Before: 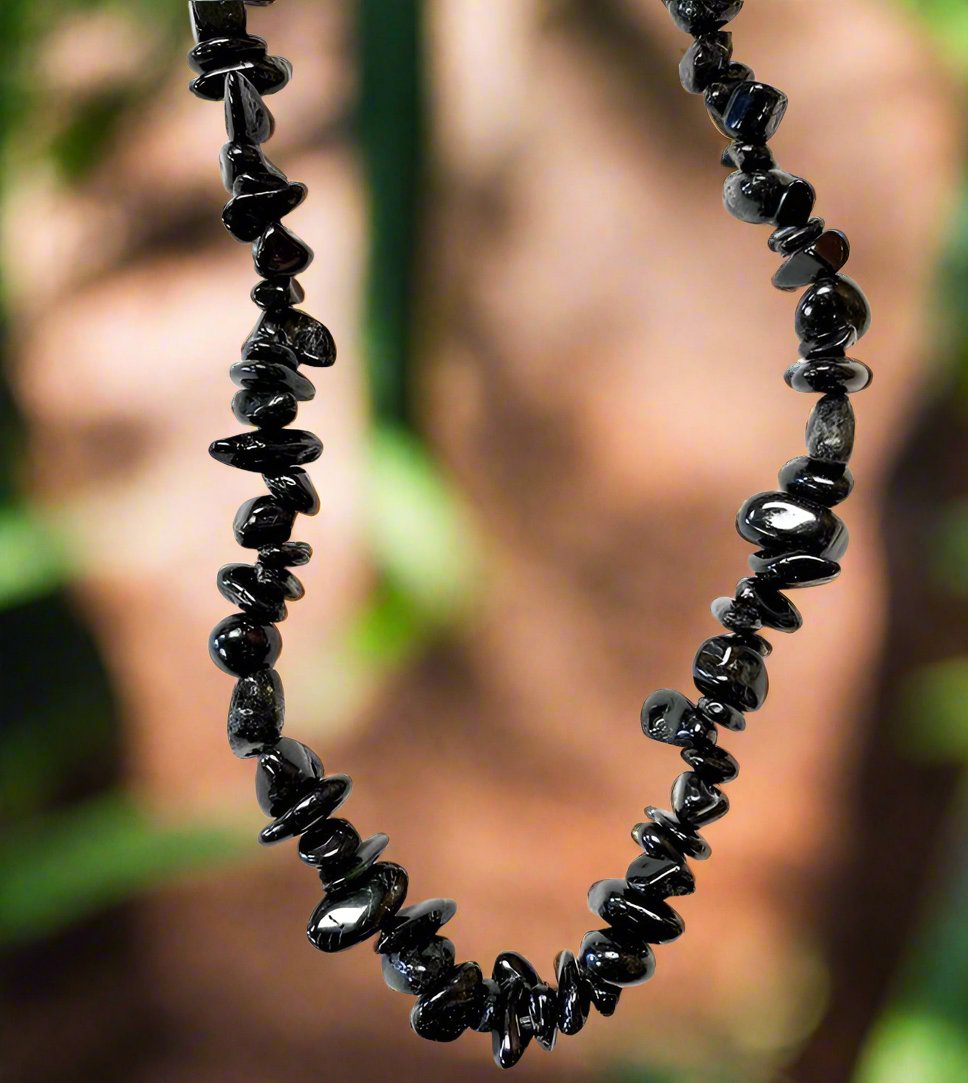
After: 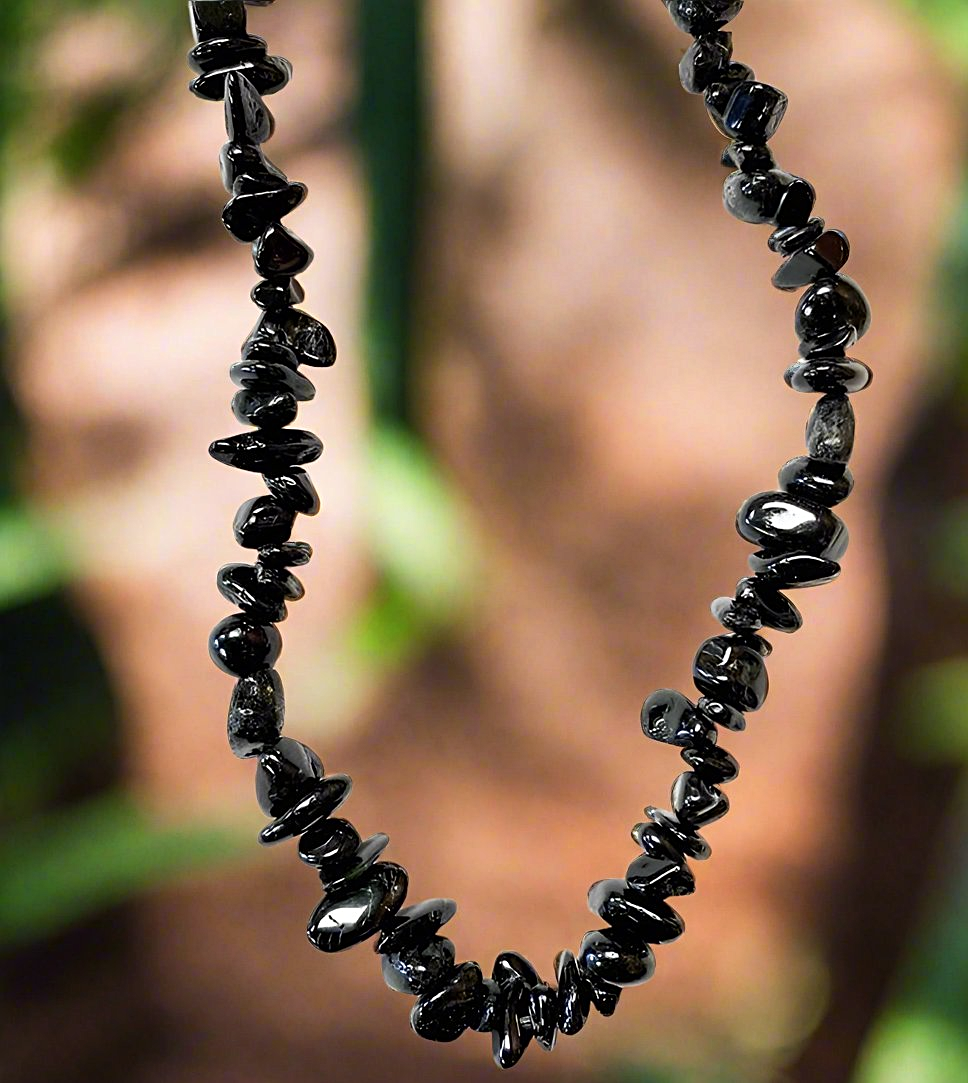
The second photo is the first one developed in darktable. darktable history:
contrast brightness saturation: saturation -0.05
sharpen: radius 2.167, amount 0.381, threshold 0
